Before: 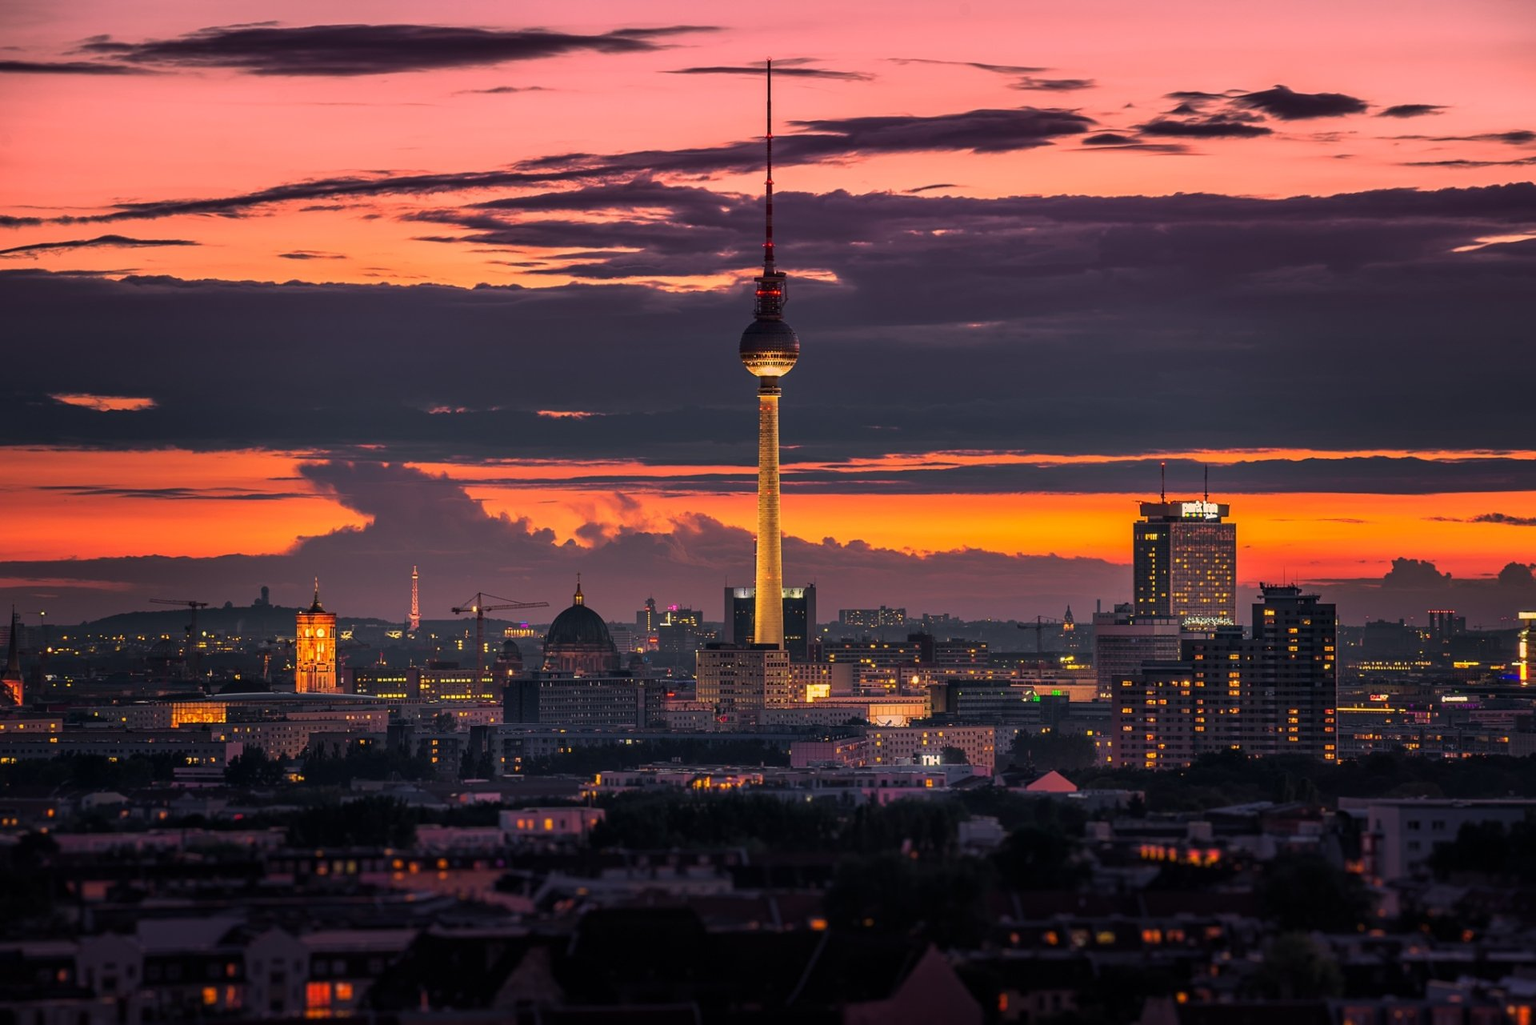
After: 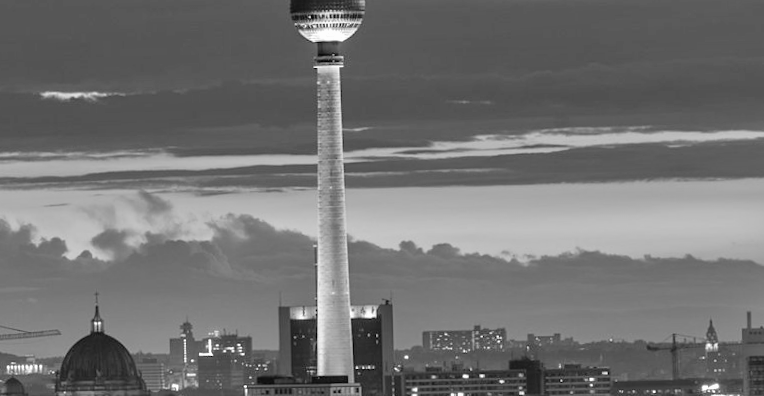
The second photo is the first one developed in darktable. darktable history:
monochrome: on, module defaults
crop: left 31.751%, top 32.172%, right 27.8%, bottom 35.83%
shadows and highlights: low approximation 0.01, soften with gaussian
rotate and perspective: rotation -1.32°, lens shift (horizontal) -0.031, crop left 0.015, crop right 0.985, crop top 0.047, crop bottom 0.982
tone equalizer: -7 EV 0.15 EV, -6 EV 0.6 EV, -5 EV 1.15 EV, -4 EV 1.33 EV, -3 EV 1.15 EV, -2 EV 0.6 EV, -1 EV 0.15 EV, mask exposure compensation -0.5 EV
